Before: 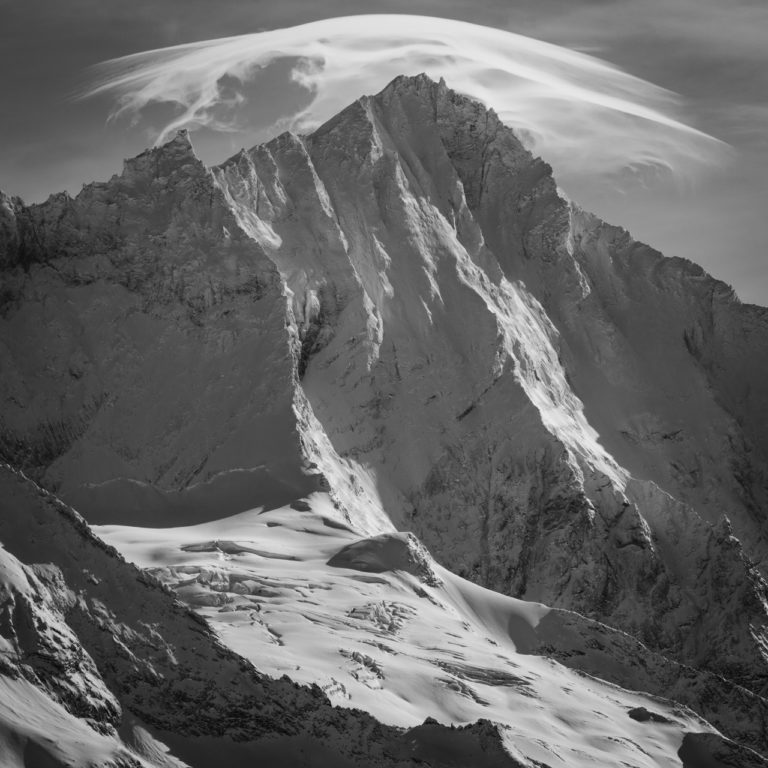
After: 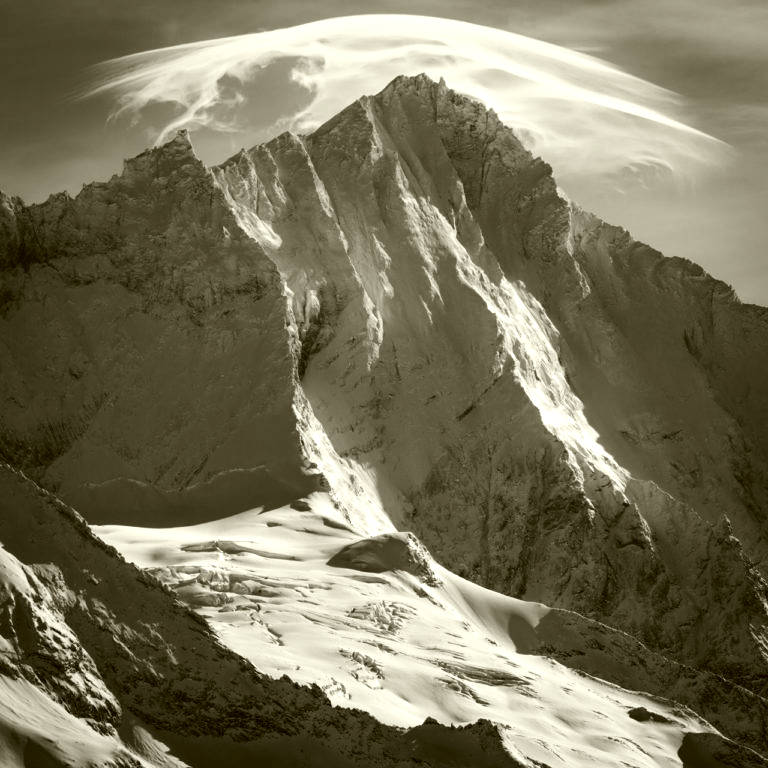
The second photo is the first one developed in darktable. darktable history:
color correction: highlights a* -1.7, highlights b* 10.01, shadows a* 0.2, shadows b* 18.81
tone equalizer: -8 EV 0.001 EV, -7 EV -0.003 EV, -6 EV 0.004 EV, -5 EV -0.024 EV, -4 EV -0.105 EV, -3 EV -0.14 EV, -2 EV 0.213 EV, -1 EV 0.713 EV, +0 EV 0.488 EV
shadows and highlights: radius 337.03, shadows 28.56, soften with gaussian
